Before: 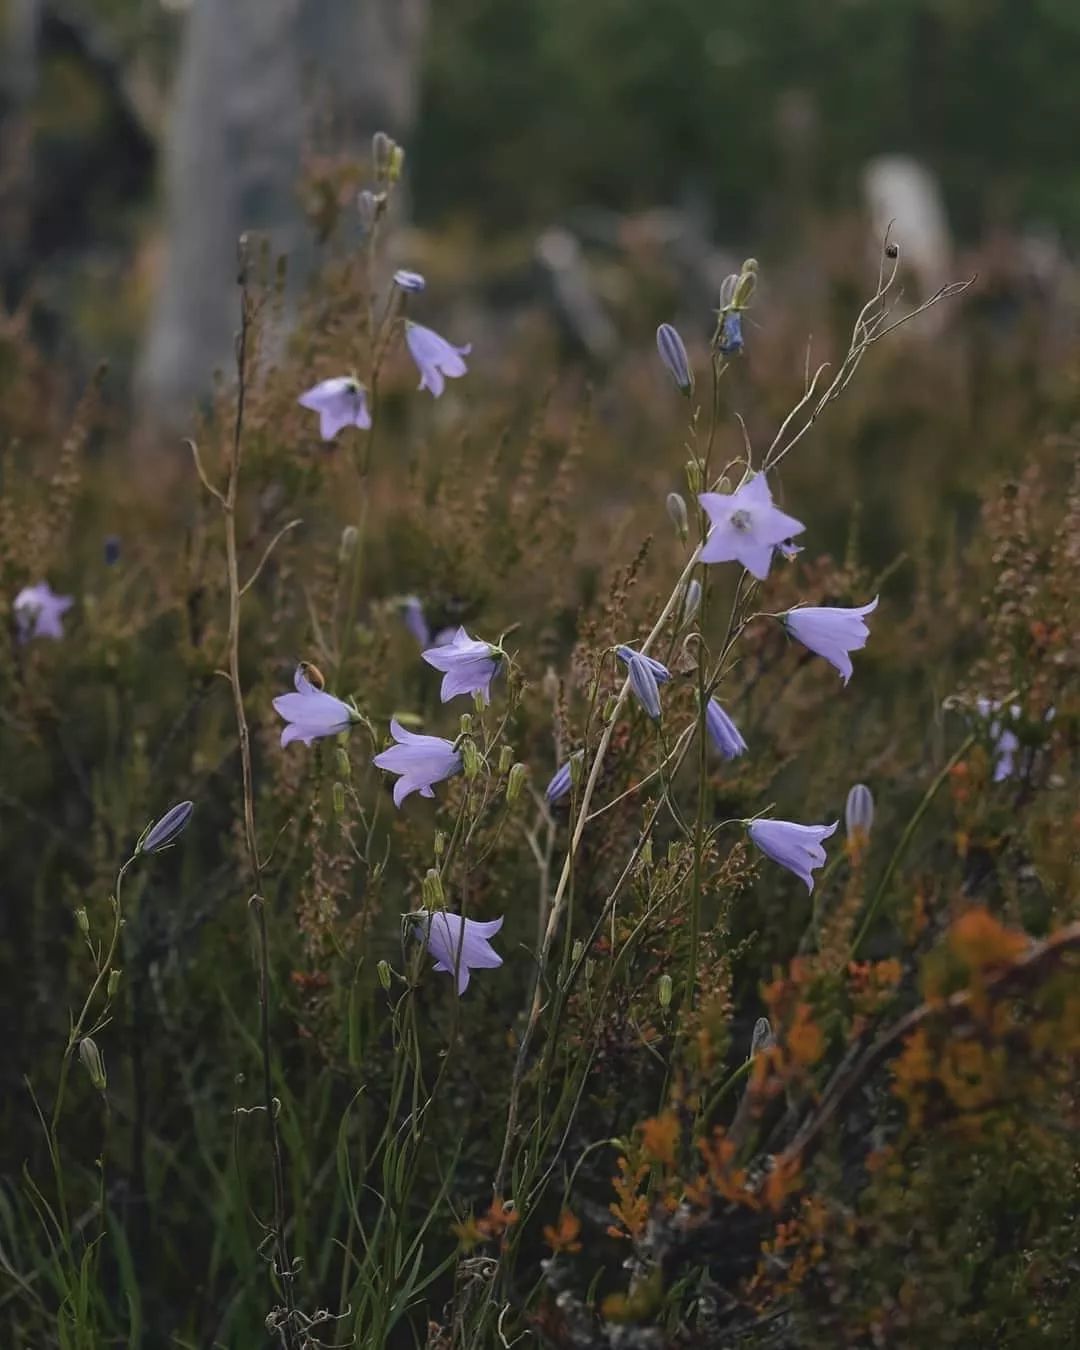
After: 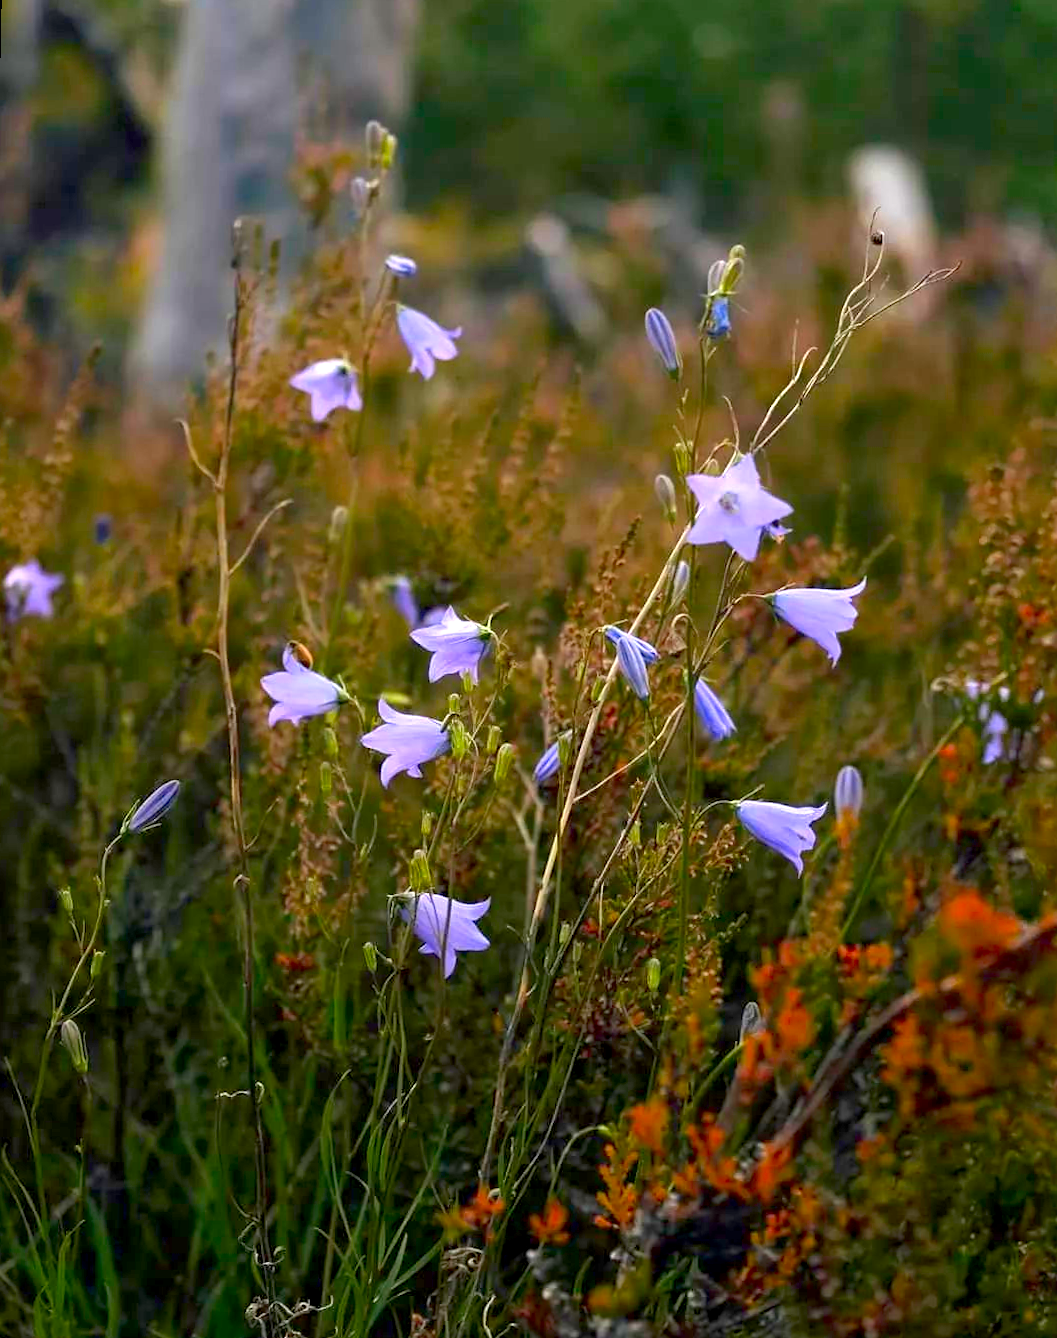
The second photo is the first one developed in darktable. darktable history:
exposure: black level correction 0.01, exposure 1 EV, compensate highlight preservation false
color correction: saturation 1.8
rotate and perspective: rotation 0.226°, lens shift (vertical) -0.042, crop left 0.023, crop right 0.982, crop top 0.006, crop bottom 0.994
